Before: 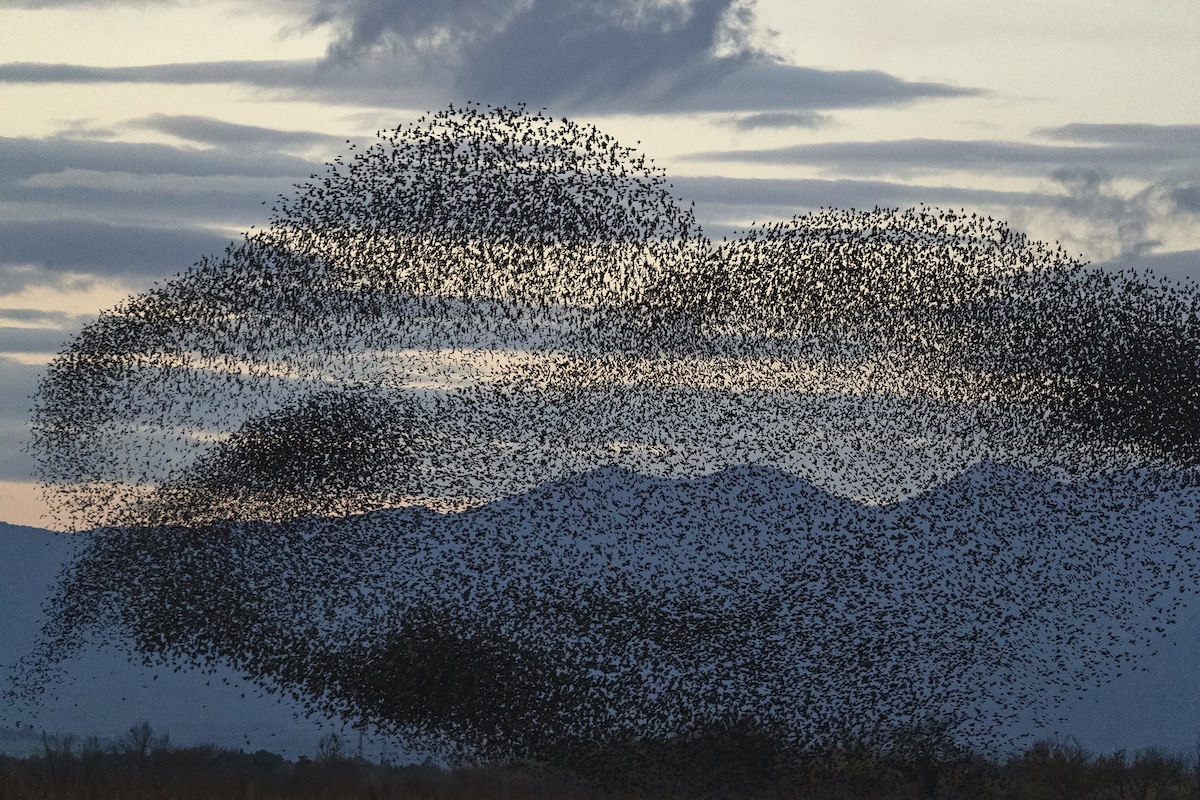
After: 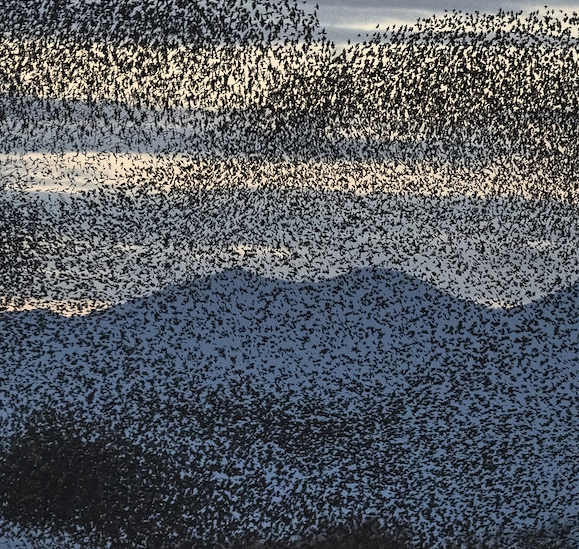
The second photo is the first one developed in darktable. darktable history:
shadows and highlights: soften with gaussian
crop: left 31.379%, top 24.658%, right 20.326%, bottom 6.628%
base curve: curves: ch0 [(0, 0) (0.257, 0.25) (0.482, 0.586) (0.757, 0.871) (1, 1)]
